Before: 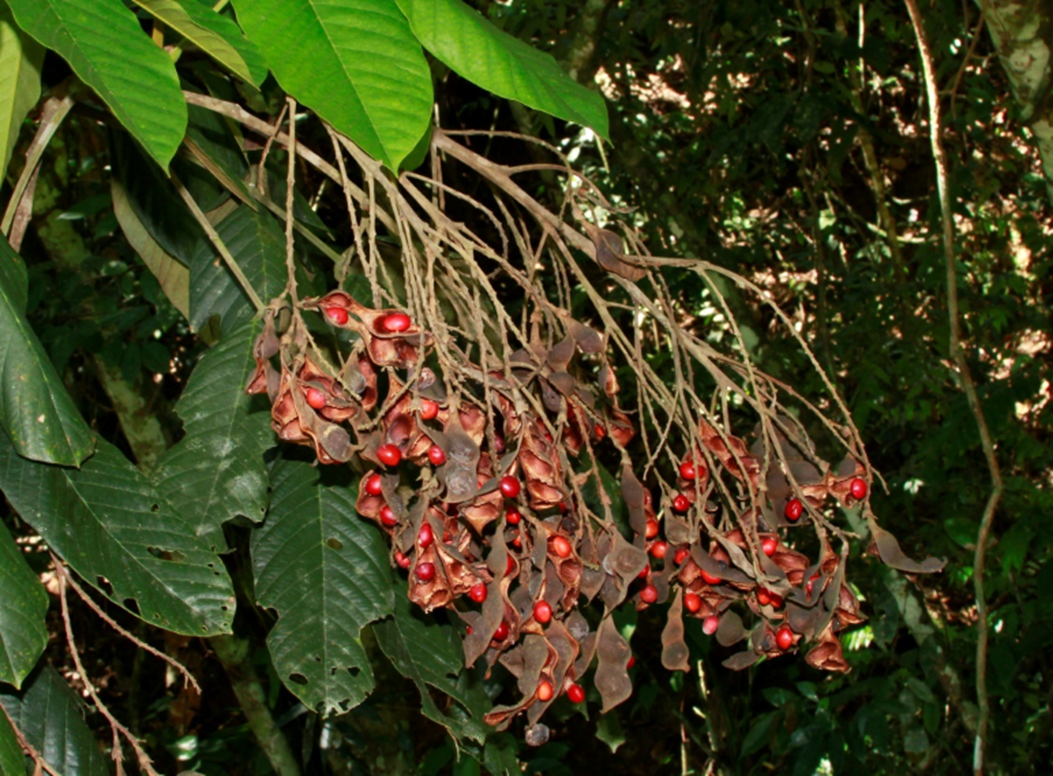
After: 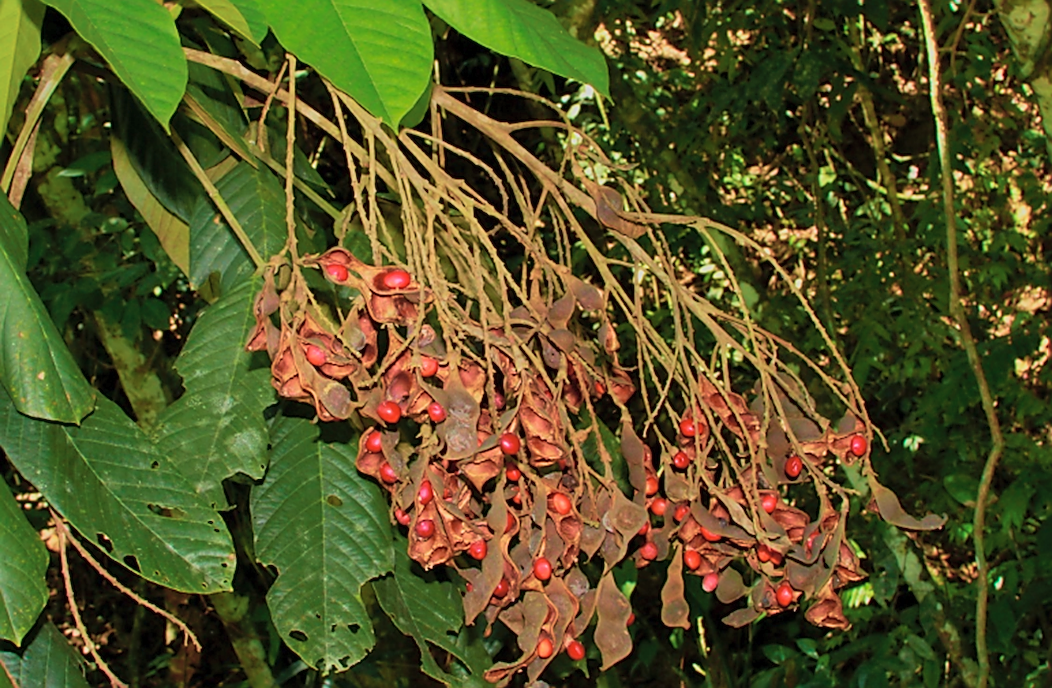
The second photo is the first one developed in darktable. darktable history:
crop and rotate: top 5.609%, bottom 5.609%
velvia: strength 67.07%, mid-tones bias 0.972
global tonemap: drago (0.7, 100)
sharpen: radius 1.4, amount 1.25, threshold 0.7
